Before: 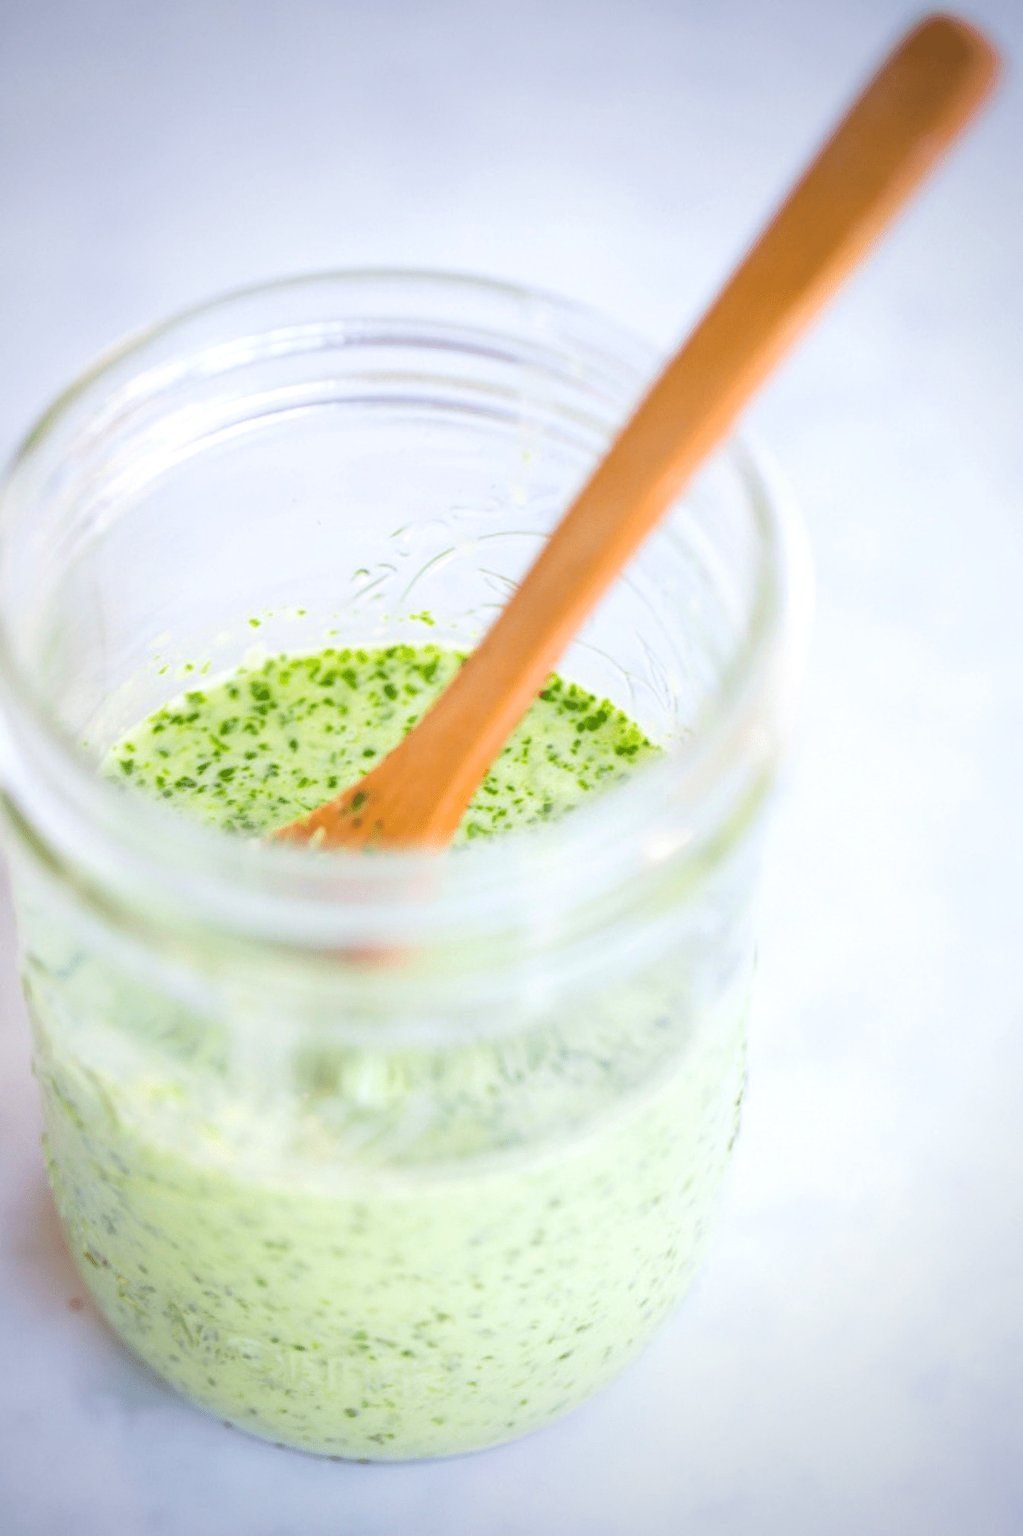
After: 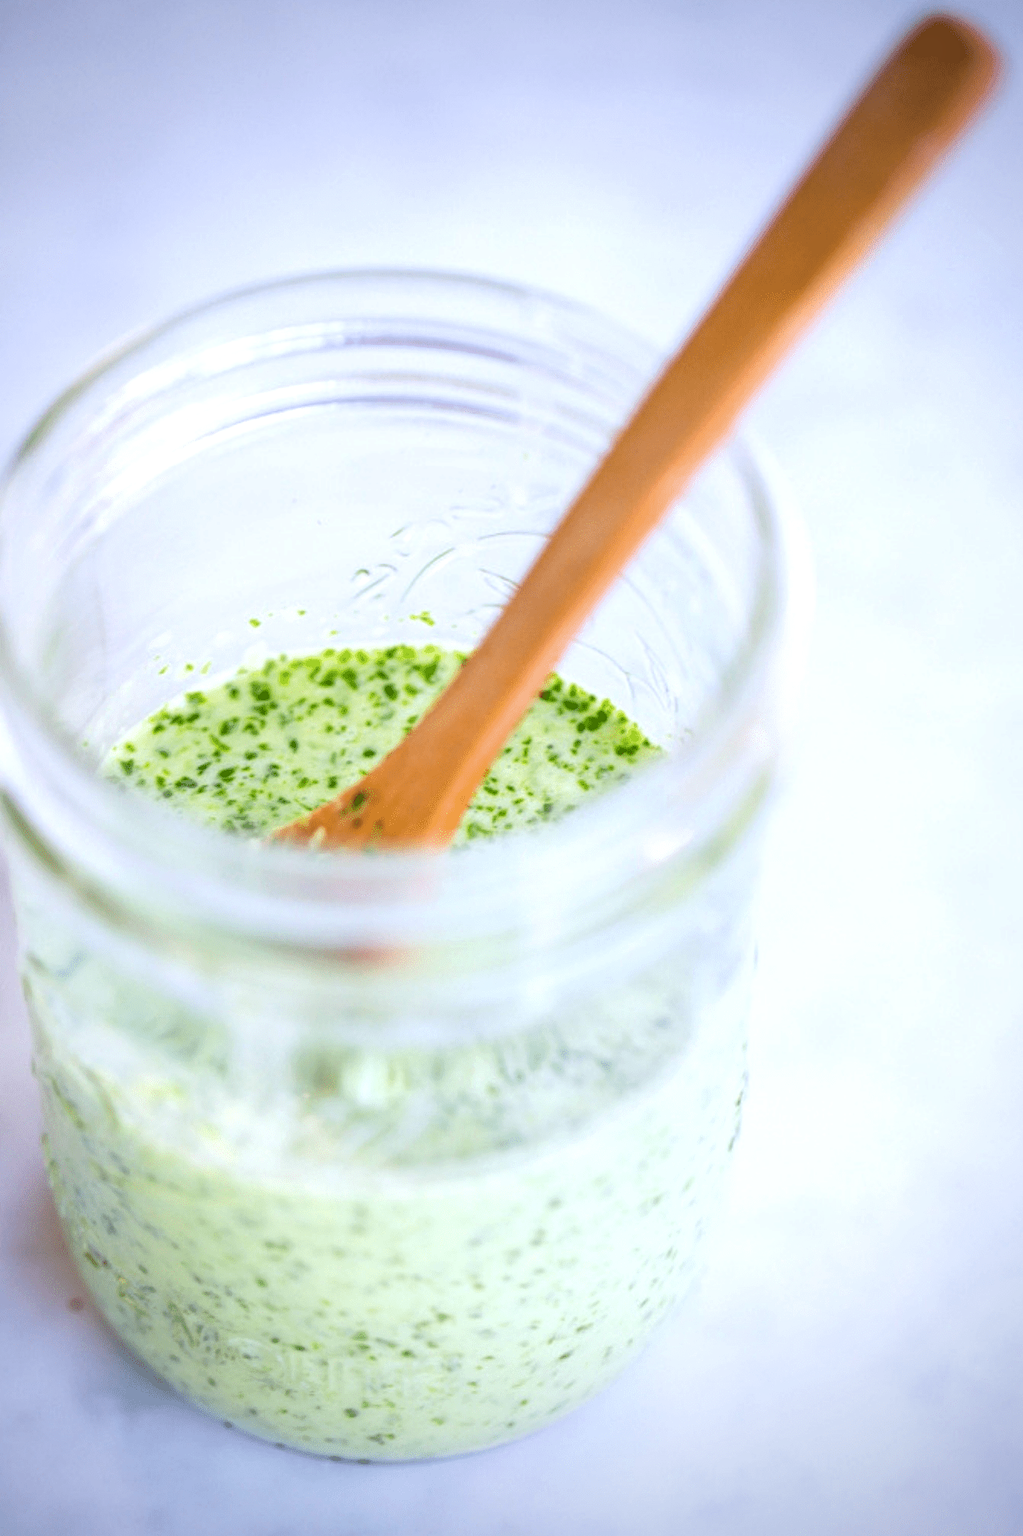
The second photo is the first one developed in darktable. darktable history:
color calibration: illuminant as shot in camera, x 0.358, y 0.373, temperature 4628.91 K
local contrast: detail 130%
